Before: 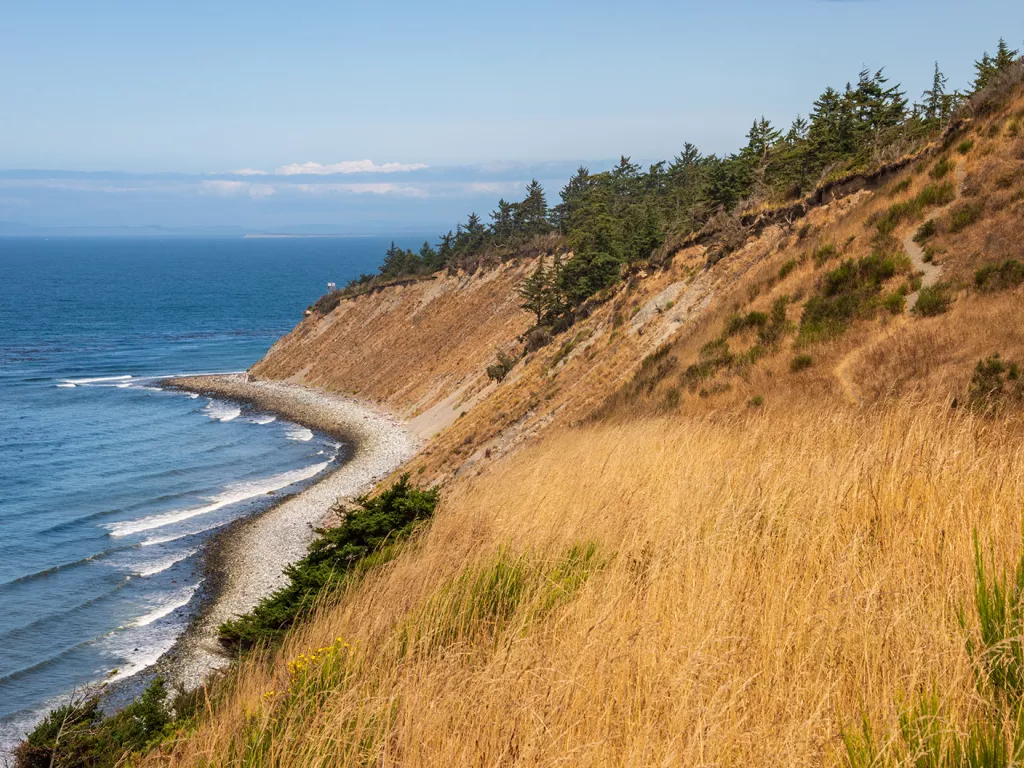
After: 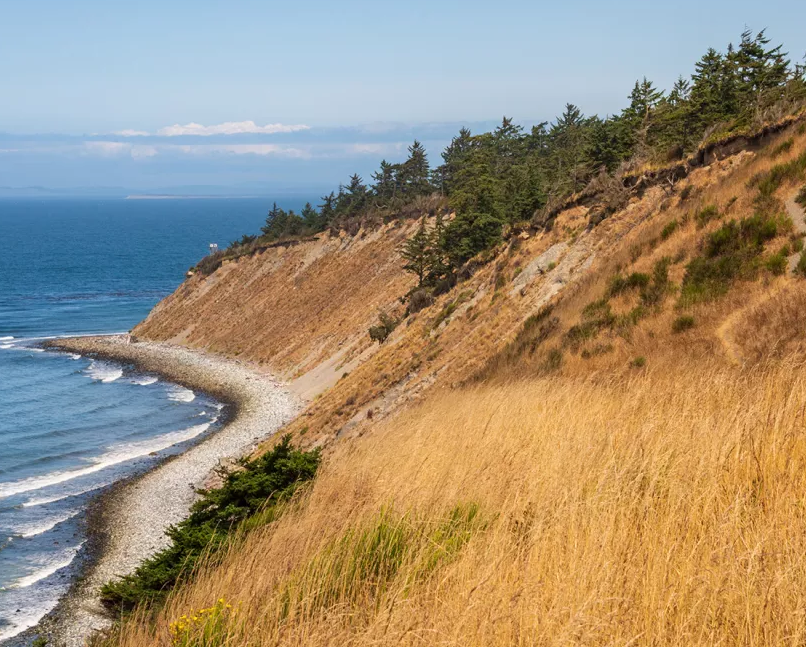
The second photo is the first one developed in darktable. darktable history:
crop: left 11.604%, top 5.112%, right 9.605%, bottom 10.634%
